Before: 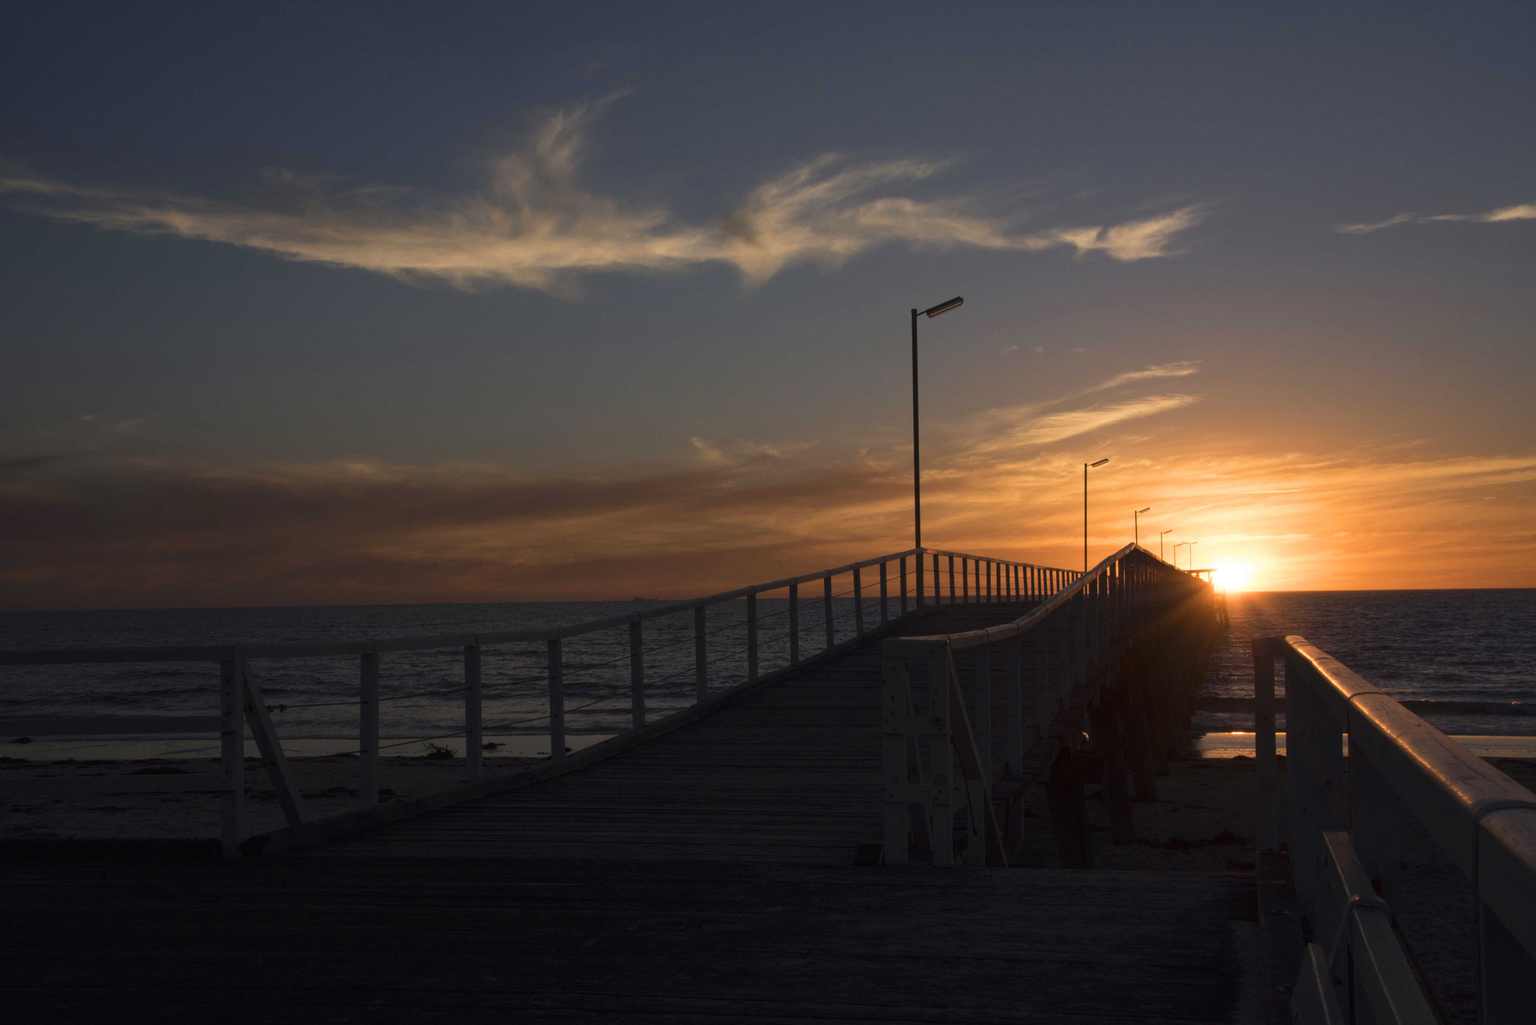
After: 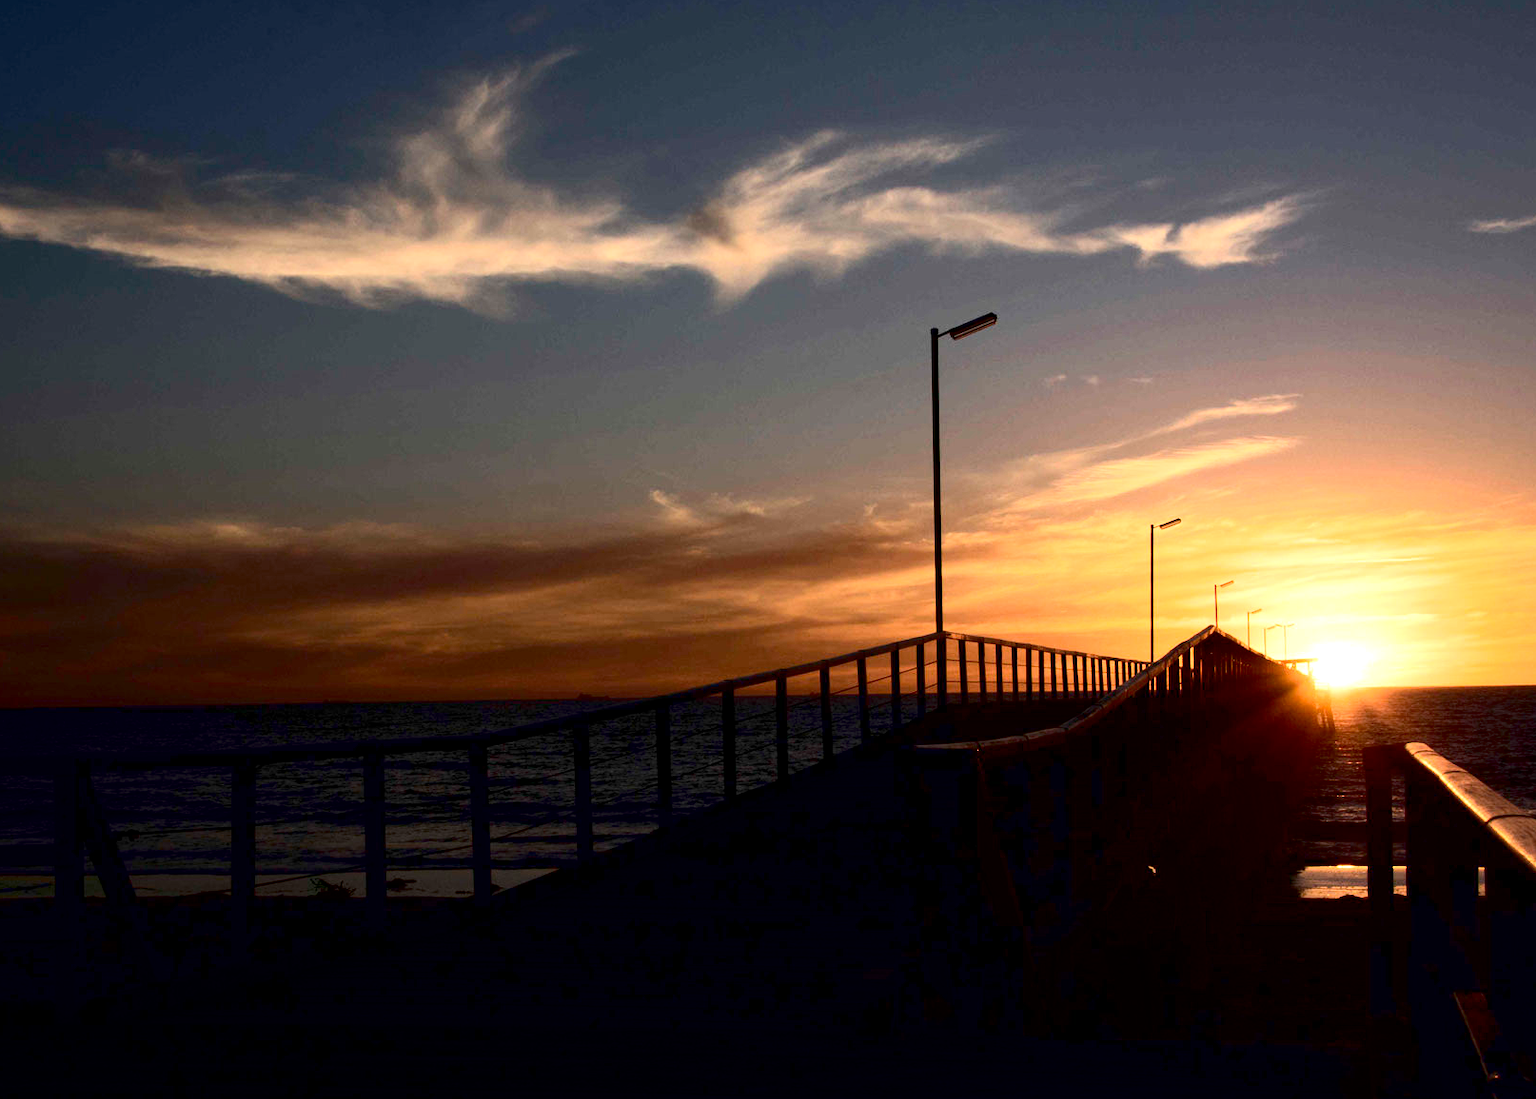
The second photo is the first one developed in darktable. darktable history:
exposure: black level correction 0.012, exposure 0.7 EV, compensate highlight preservation false
contrast brightness saturation: contrast 0.296
crop: left 11.598%, top 4.964%, right 9.575%, bottom 10.521%
